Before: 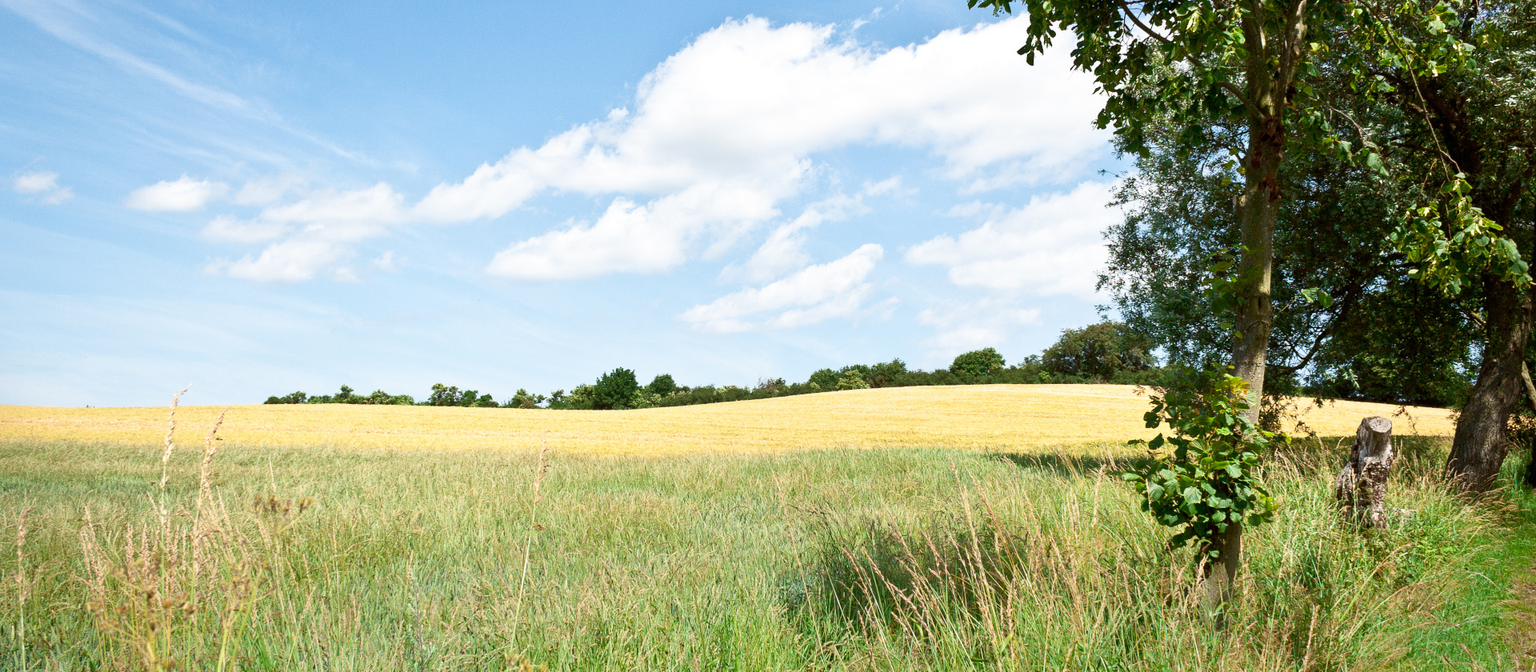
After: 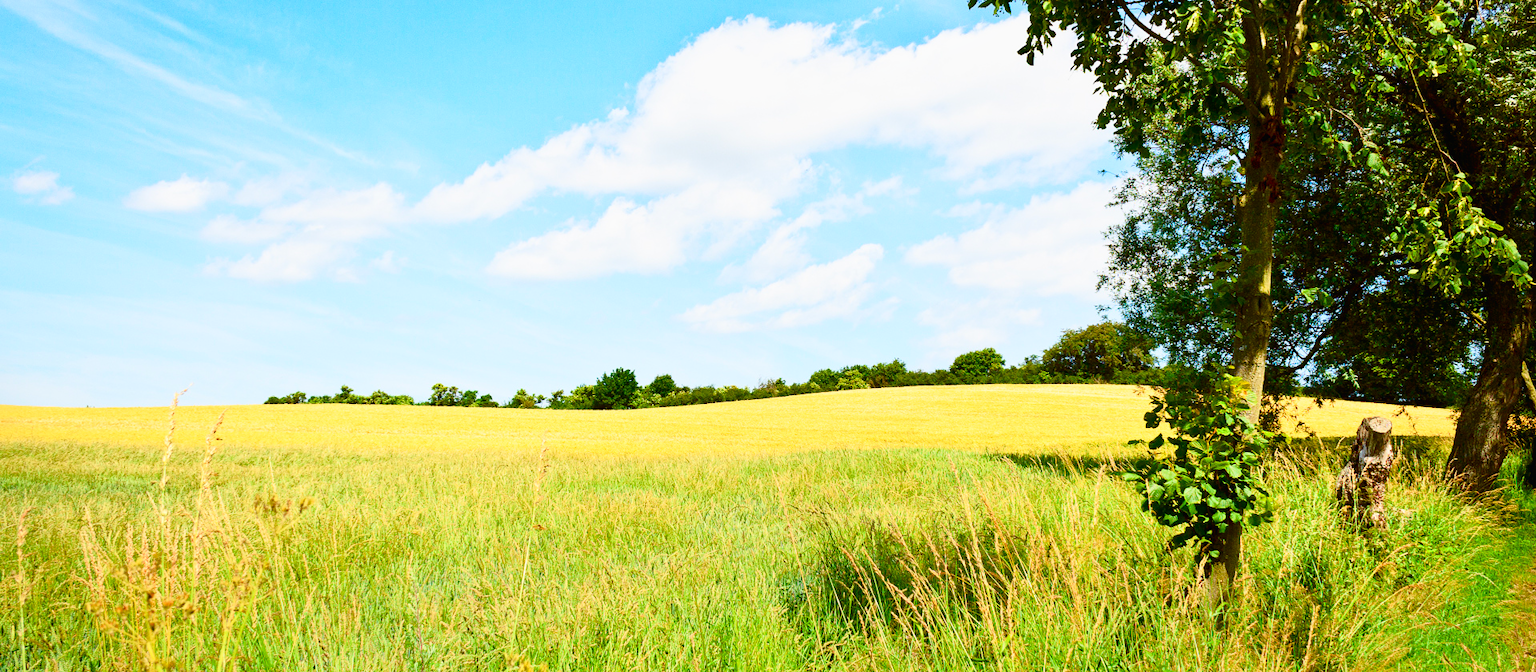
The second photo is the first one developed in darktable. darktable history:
local contrast: mode bilateral grid, contrast 10, coarseness 25, detail 110%, midtone range 0.2
tone curve: curves: ch0 [(0, 0.012) (0.037, 0.03) (0.123, 0.092) (0.19, 0.157) (0.269, 0.27) (0.48, 0.57) (0.595, 0.695) (0.718, 0.823) (0.855, 0.913) (1, 0.982)]; ch1 [(0, 0) (0.243, 0.245) (0.422, 0.415) (0.493, 0.495) (0.508, 0.506) (0.536, 0.542) (0.569, 0.611) (0.611, 0.662) (0.769, 0.807) (1, 1)]; ch2 [(0, 0) (0.249, 0.216) (0.349, 0.321) (0.424, 0.442) (0.476, 0.483) (0.498, 0.499) (0.517, 0.519) (0.532, 0.56) (0.569, 0.624) (0.614, 0.667) (0.706, 0.757) (0.808, 0.809) (0.991, 0.968)], color space Lab, independent channels, preserve colors none
color balance rgb: perceptual saturation grading › global saturation 20%, perceptual saturation grading › highlights -25%, perceptual saturation grading › shadows 25%, global vibrance 50%
